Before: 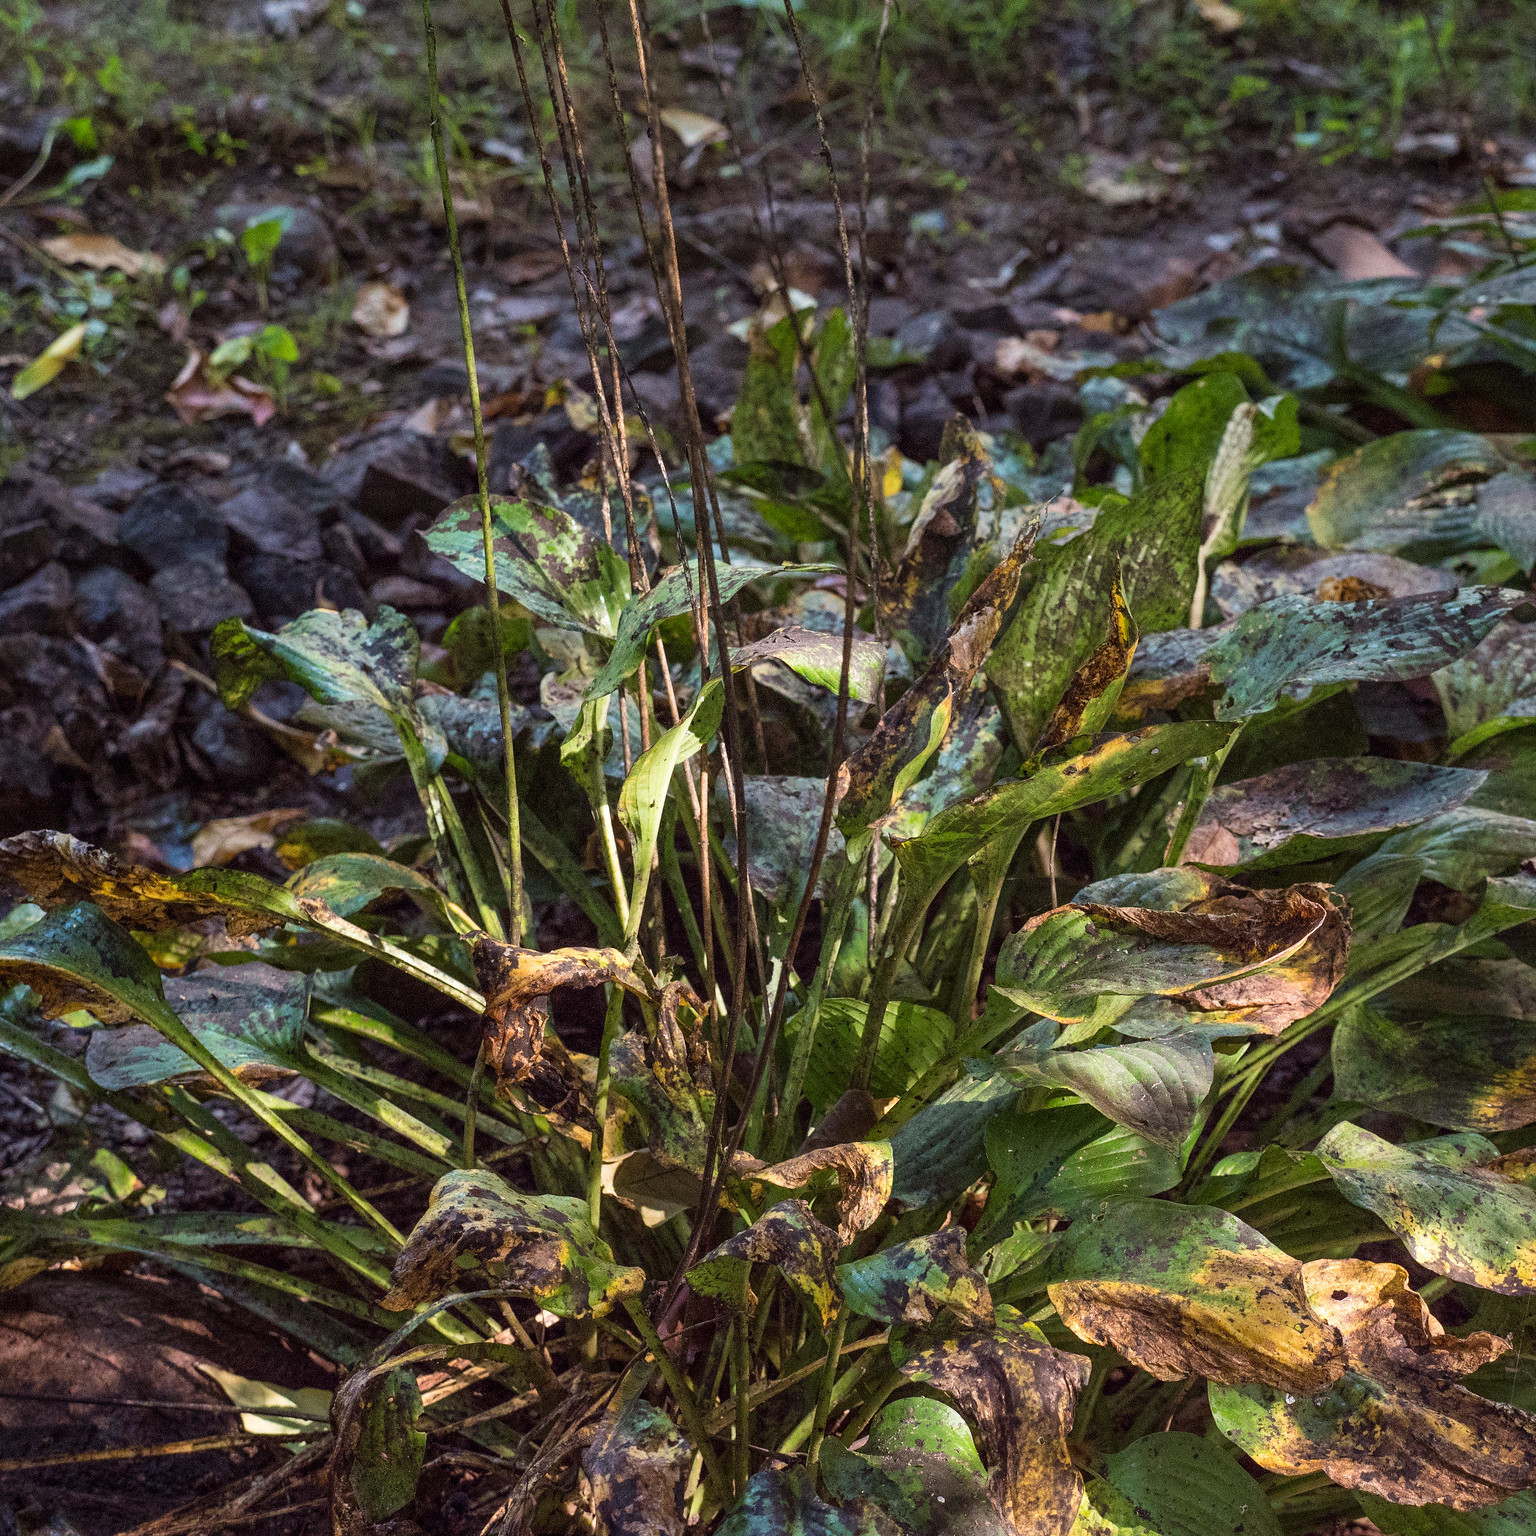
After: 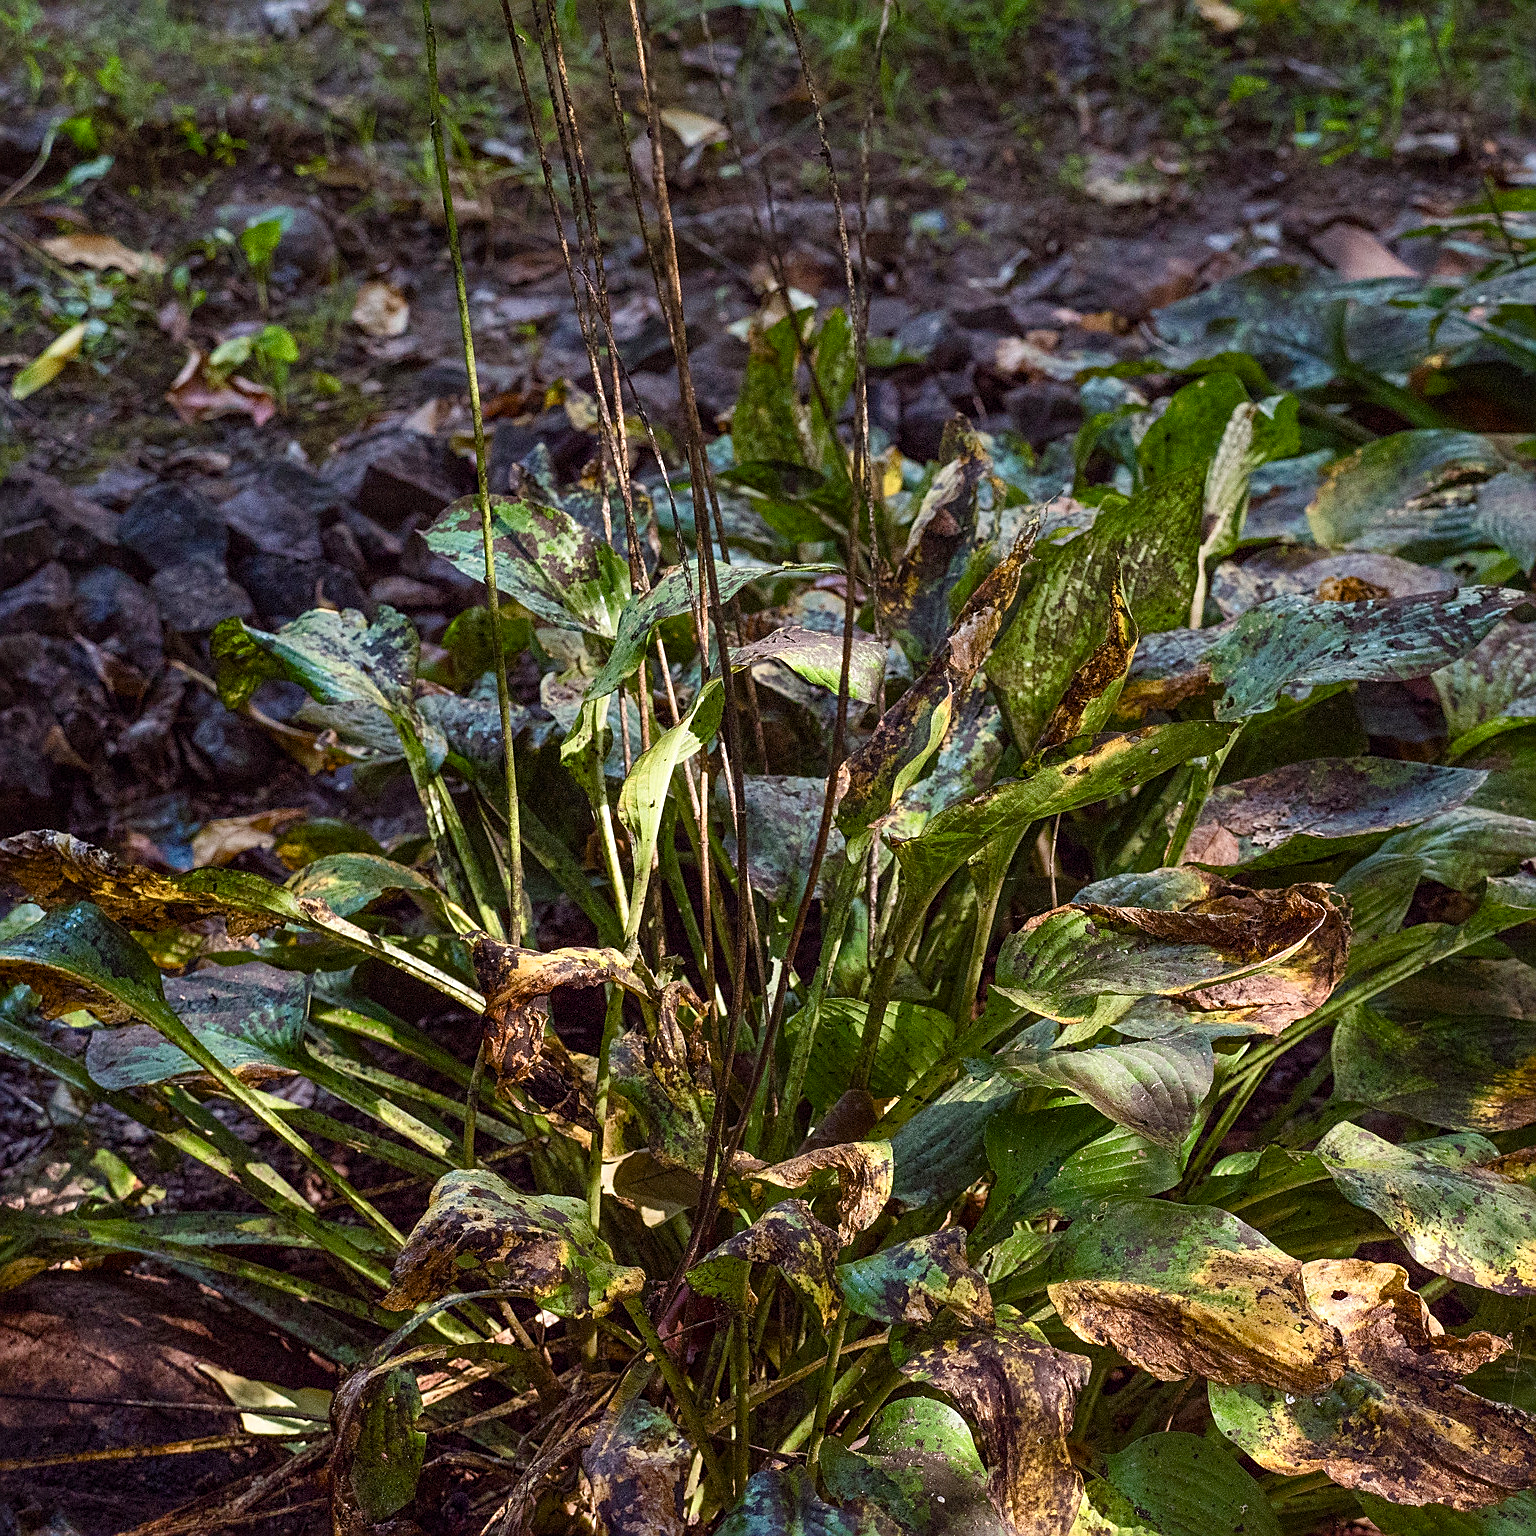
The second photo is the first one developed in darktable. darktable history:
sharpen: on, module defaults
color balance rgb: perceptual saturation grading › global saturation 0.669%, perceptual saturation grading › highlights -14.802%, perceptual saturation grading › shadows 25.232%, global vibrance 15.74%, saturation formula JzAzBz (2021)
exposure: compensate exposure bias true, compensate highlight preservation false
